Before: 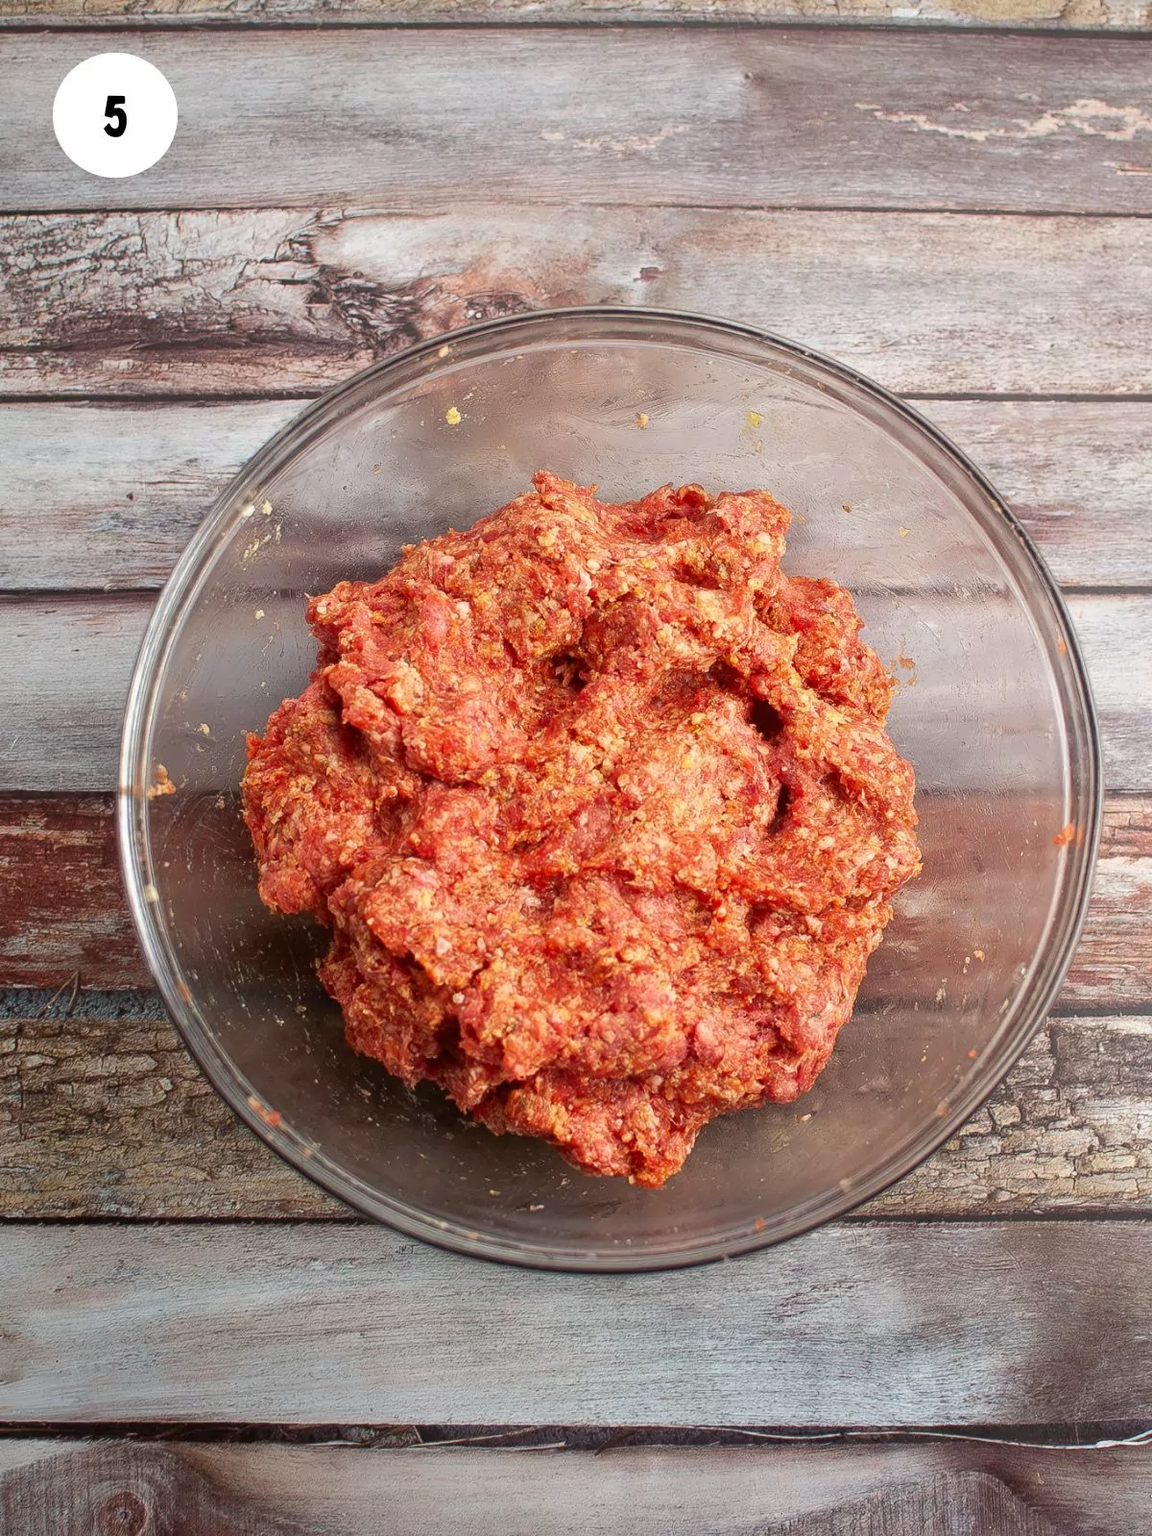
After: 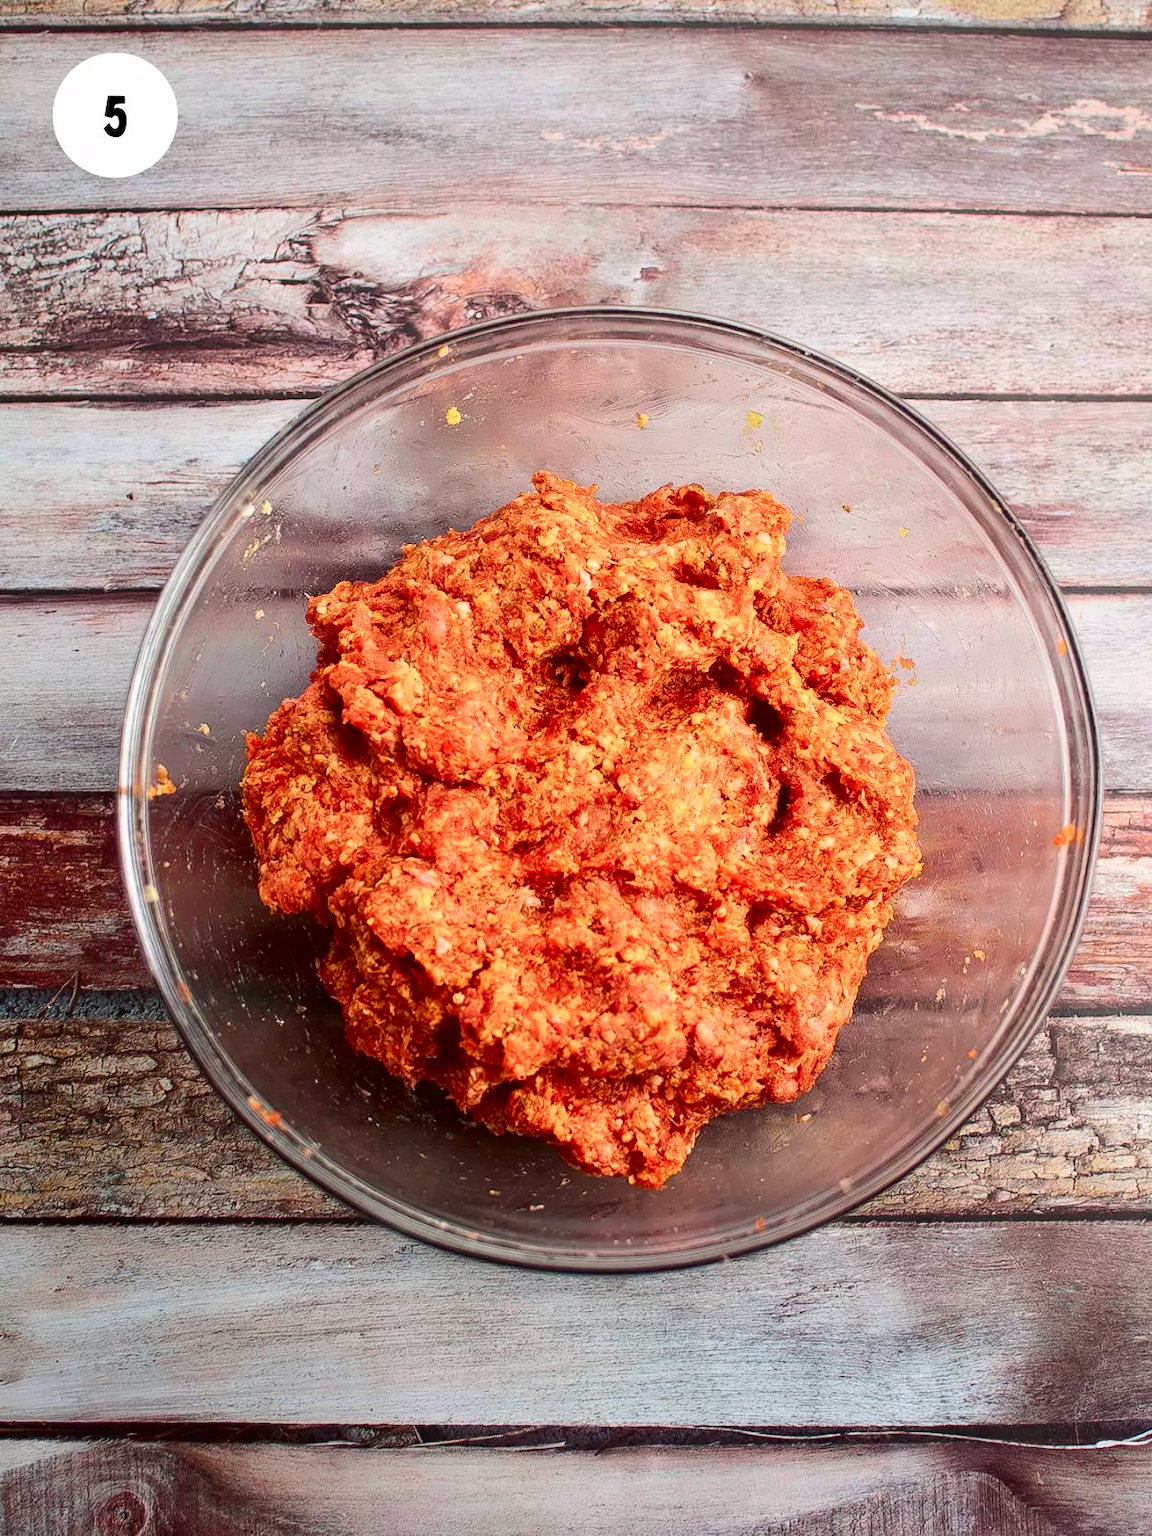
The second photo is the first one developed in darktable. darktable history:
tone curve: curves: ch0 [(0, 0) (0.126, 0.061) (0.338, 0.285) (0.494, 0.518) (0.703, 0.762) (1, 1)]; ch1 [(0, 0) (0.364, 0.322) (0.443, 0.441) (0.5, 0.501) (0.55, 0.578) (1, 1)]; ch2 [(0, 0) (0.44, 0.424) (0.501, 0.499) (0.557, 0.564) (0.613, 0.682) (0.707, 0.746) (1, 1)], color space Lab, independent channels, preserve colors none
